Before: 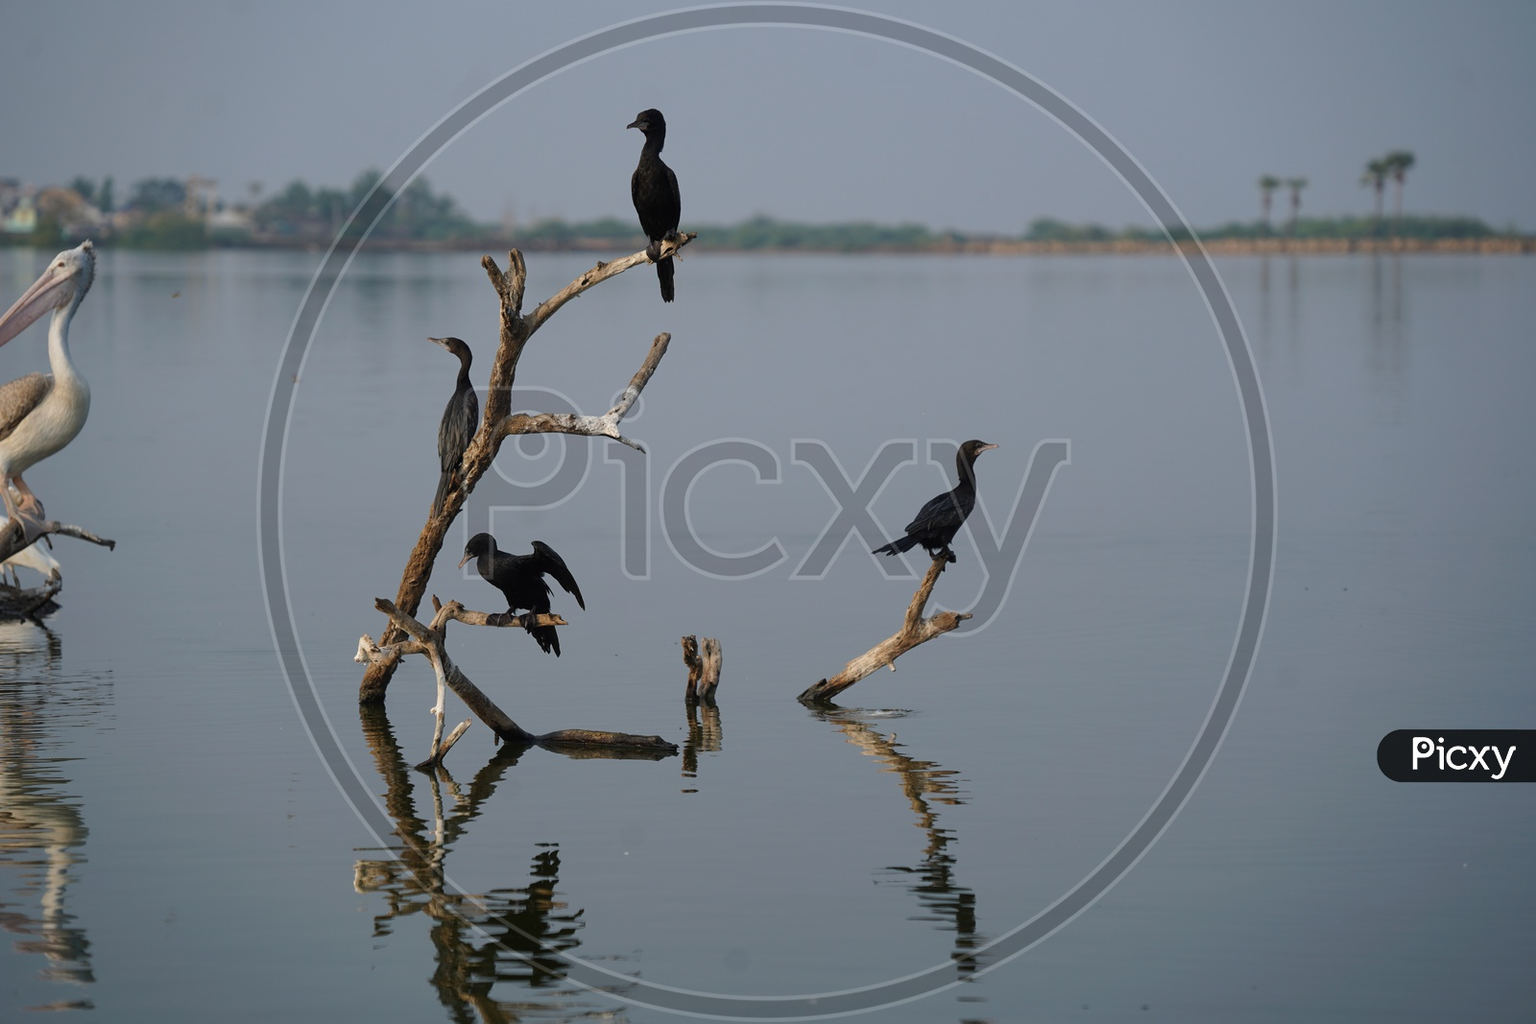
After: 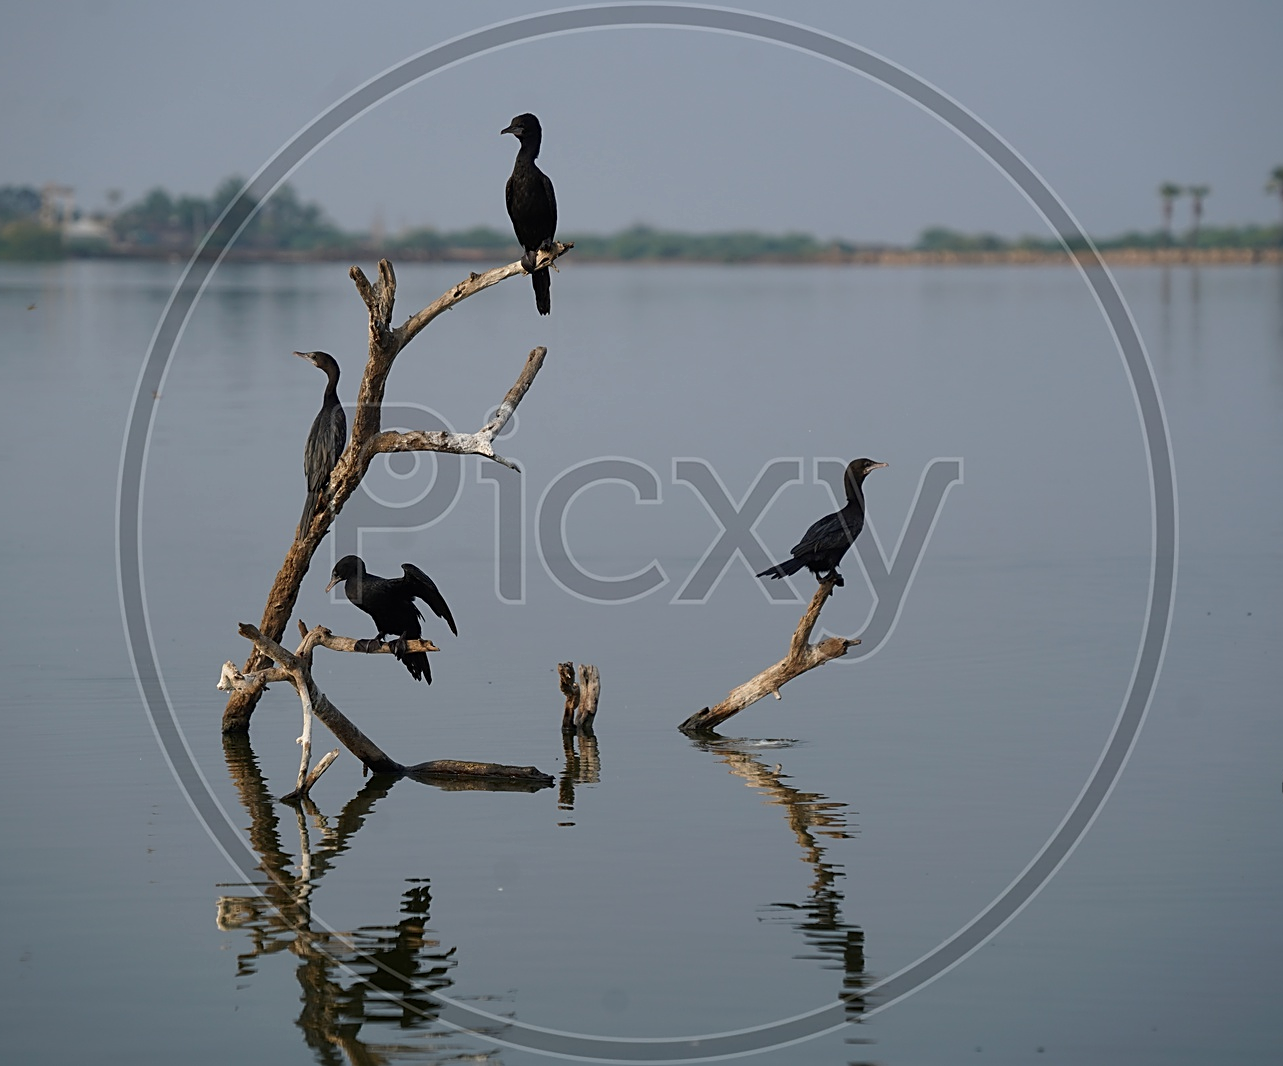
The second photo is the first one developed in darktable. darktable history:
sharpen: on, module defaults
local contrast: mode bilateral grid, contrast 100, coarseness 99, detail 108%, midtone range 0.2
crop and rotate: left 9.54%, right 10.261%
